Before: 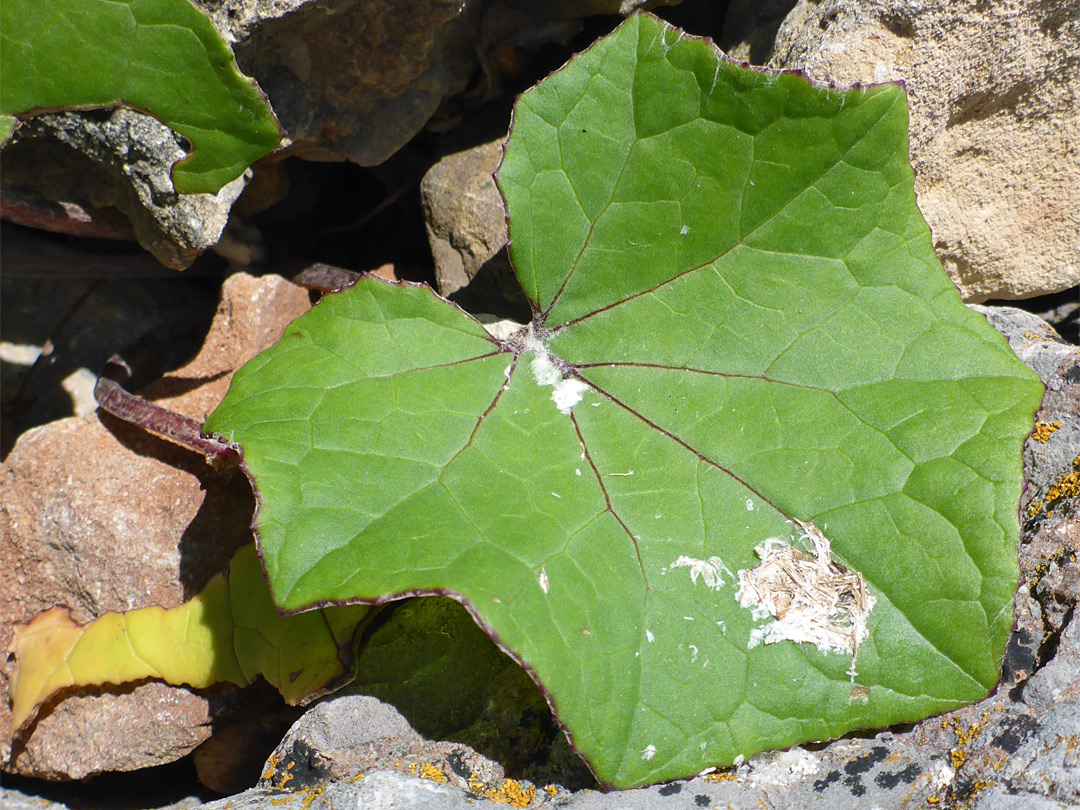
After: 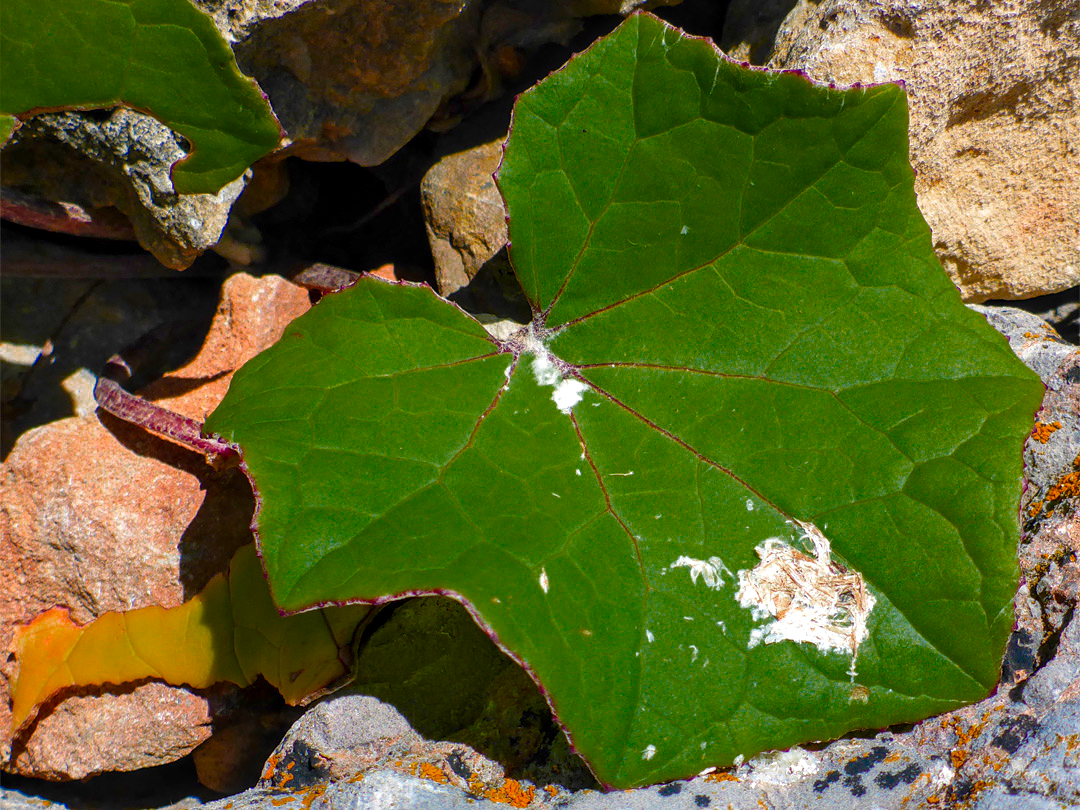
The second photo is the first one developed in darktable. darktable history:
local contrast: detail 130%
color balance rgb: linear chroma grading › global chroma 15%, perceptual saturation grading › global saturation 30%
color zones: curves: ch0 [(0, 0.553) (0.123, 0.58) (0.23, 0.419) (0.468, 0.155) (0.605, 0.132) (0.723, 0.063) (0.833, 0.172) (0.921, 0.468)]; ch1 [(0.025, 0.645) (0.229, 0.584) (0.326, 0.551) (0.537, 0.446) (0.599, 0.911) (0.708, 1) (0.805, 0.944)]; ch2 [(0.086, 0.468) (0.254, 0.464) (0.638, 0.564) (0.702, 0.592) (0.768, 0.564)]
